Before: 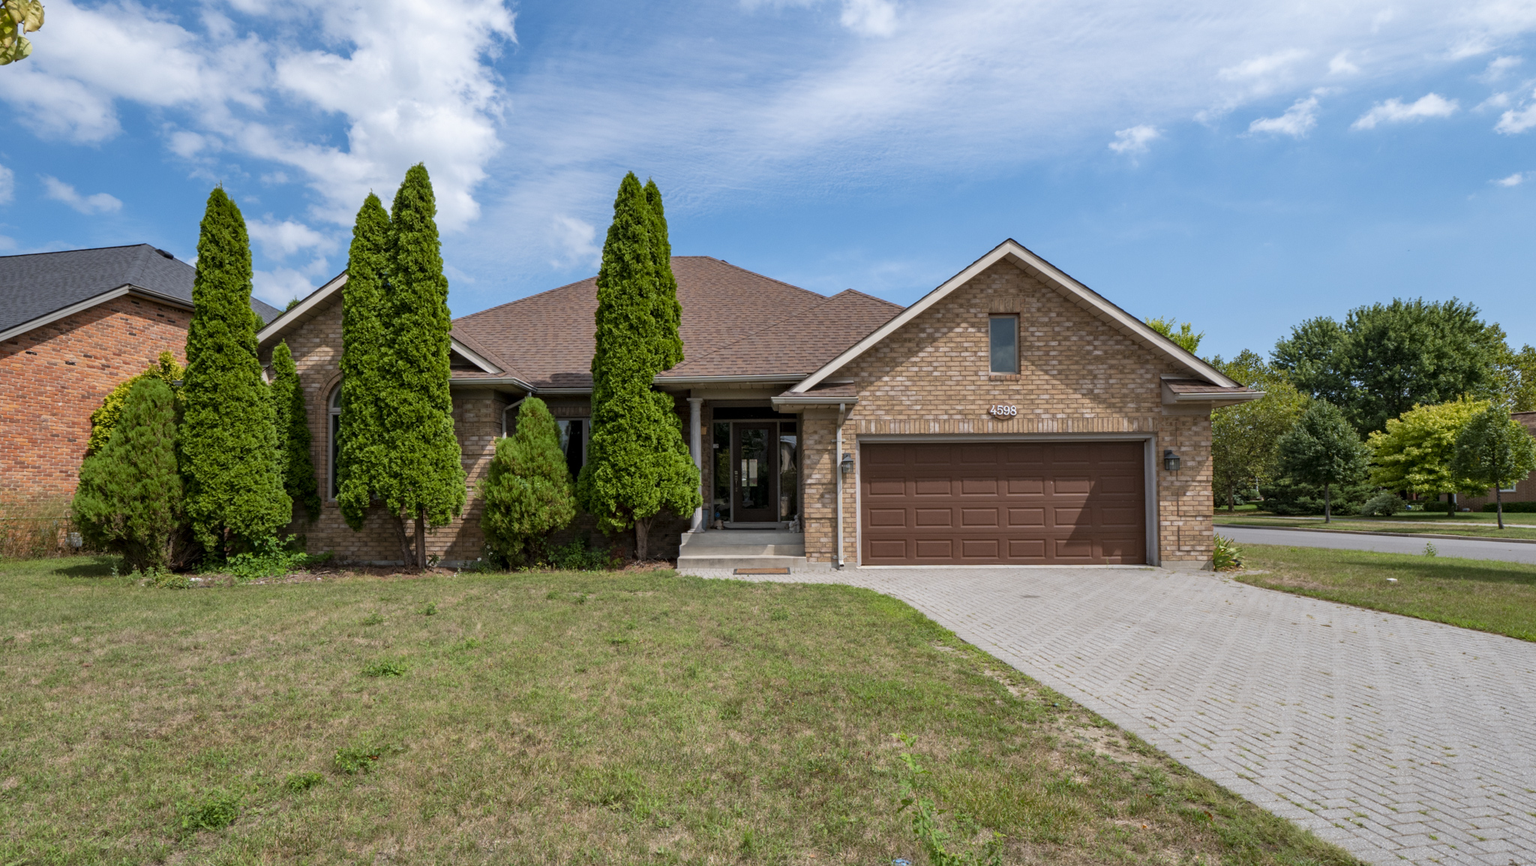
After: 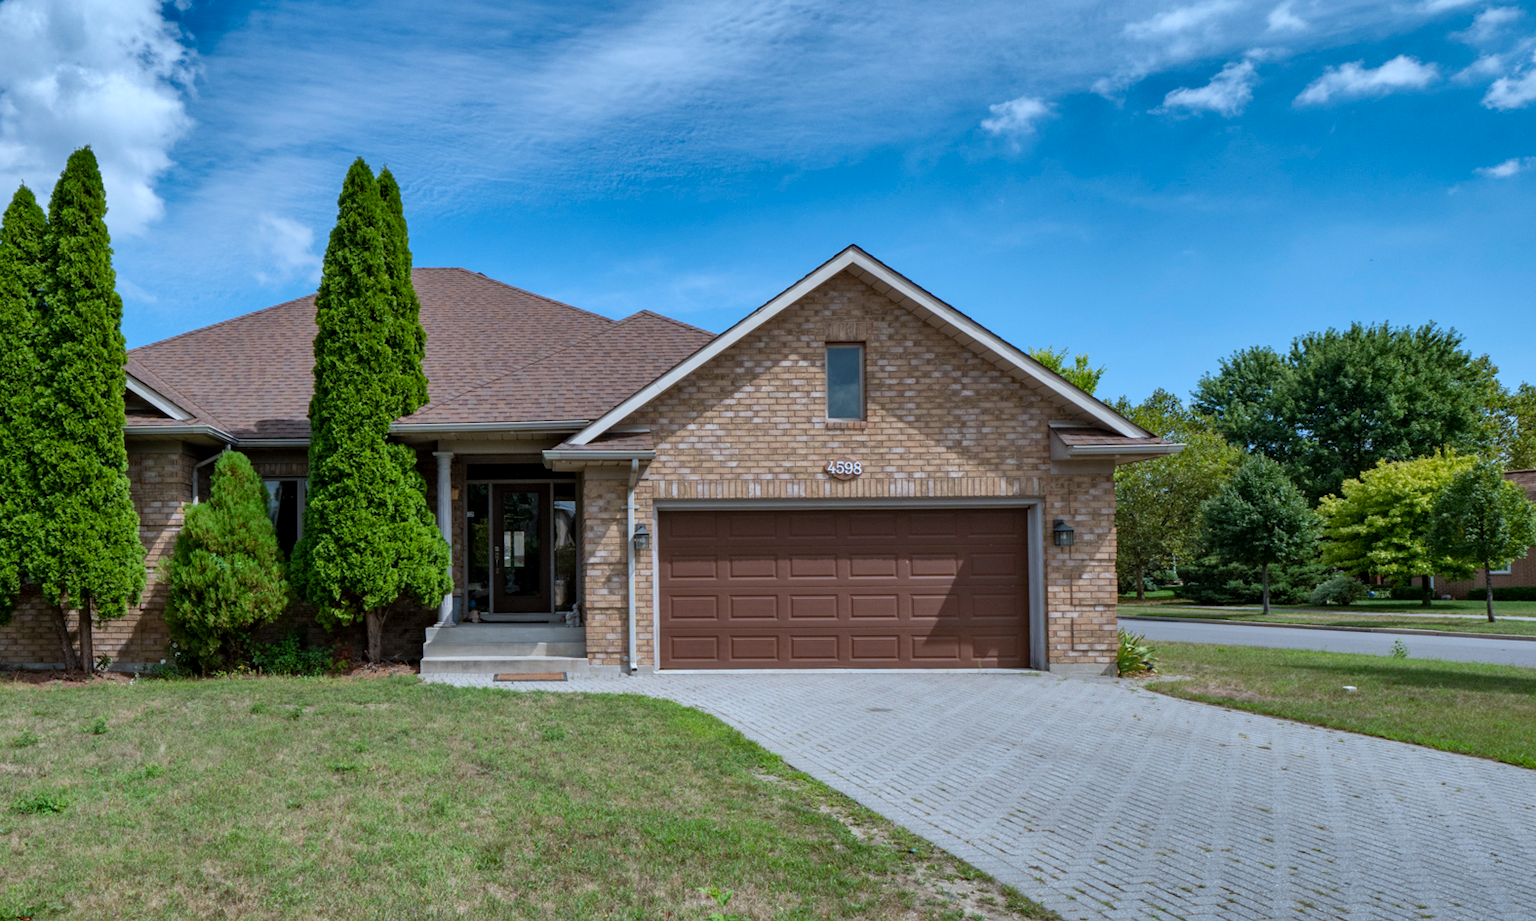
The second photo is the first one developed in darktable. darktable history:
crop: left 23.095%, top 5.827%, bottom 11.854%
white balance: red 0.924, blue 1.095
shadows and highlights: shadows 24.5, highlights -78.15, soften with gaussian
